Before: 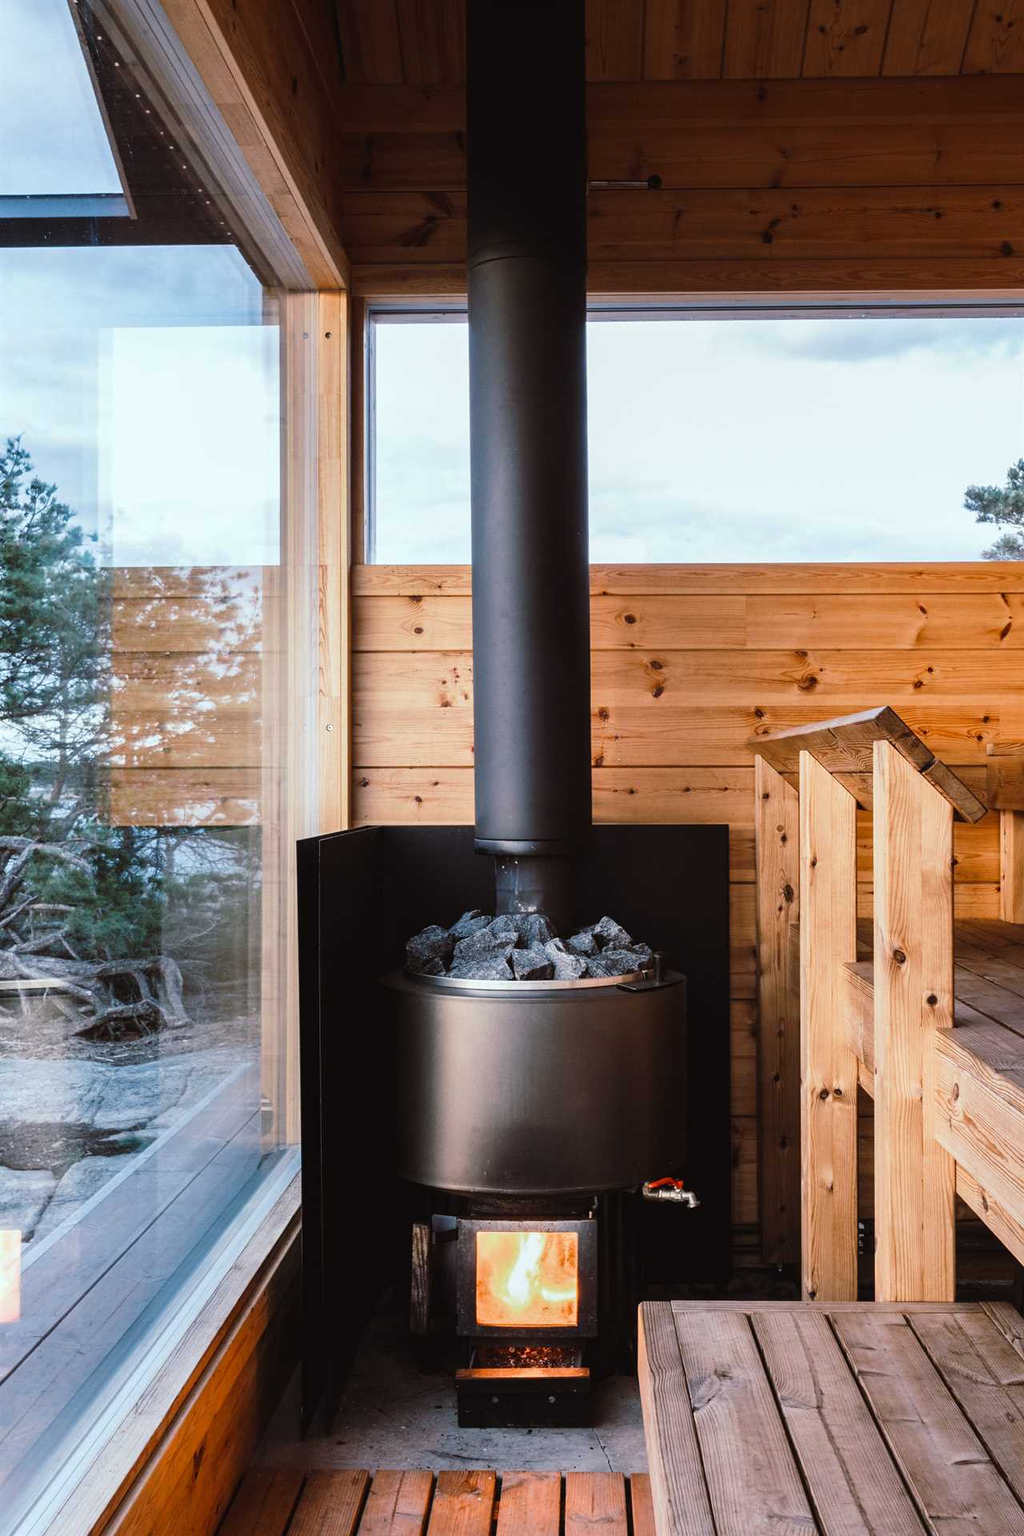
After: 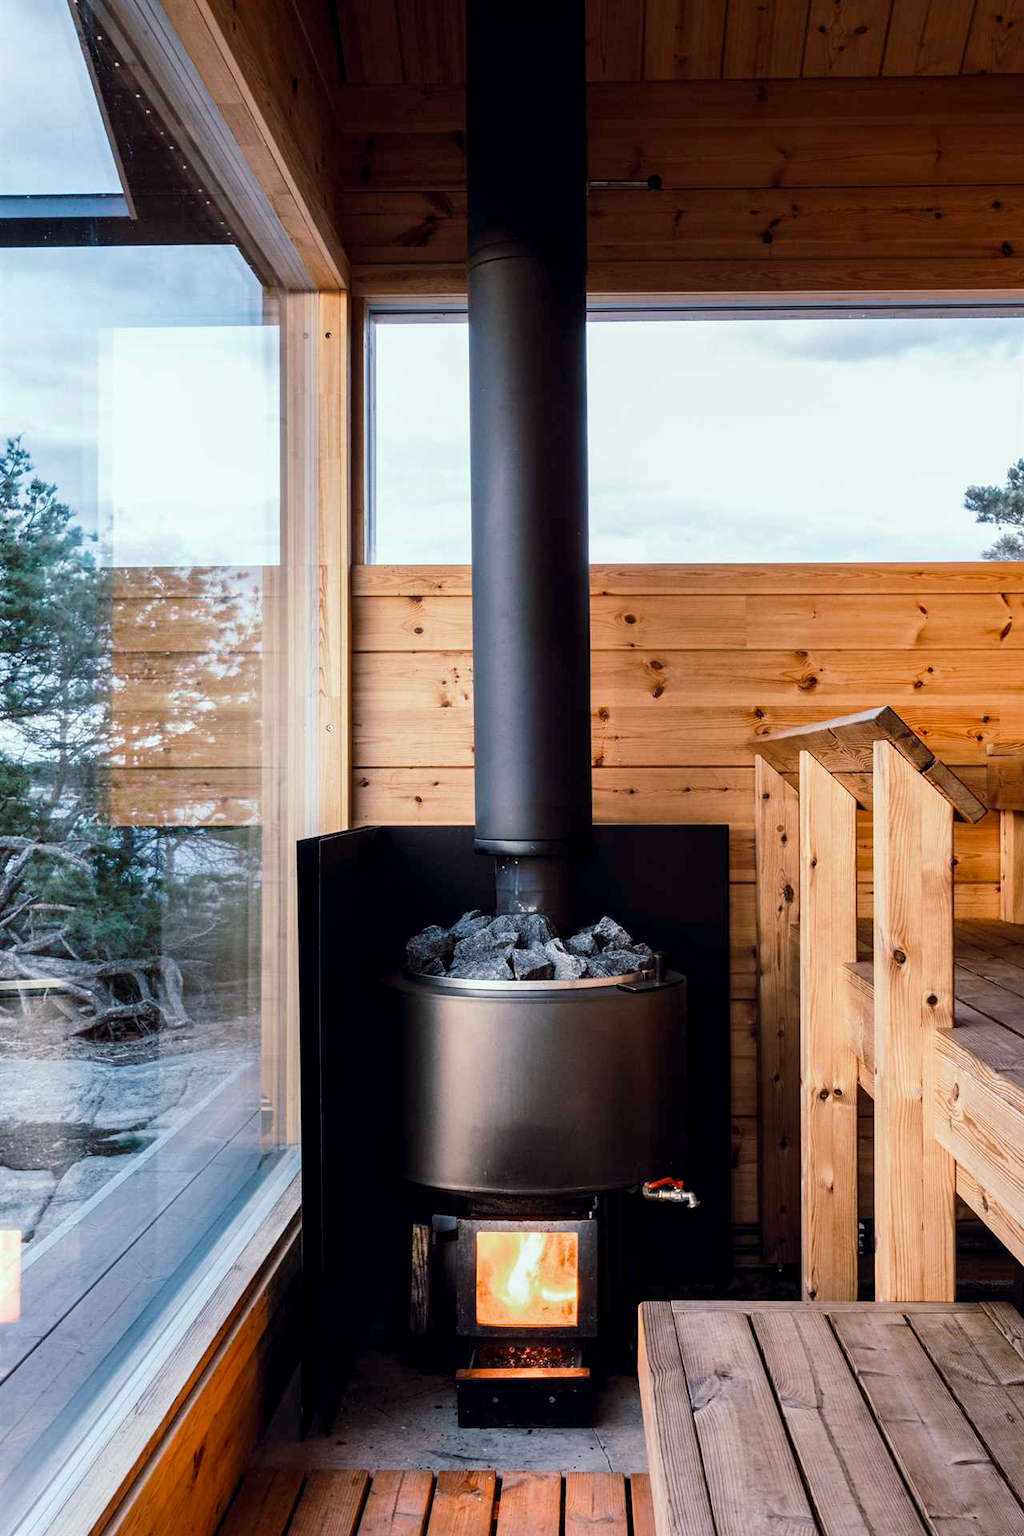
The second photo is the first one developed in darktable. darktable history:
exposure: black level correction 0.005, exposure 0.015 EV, compensate highlight preservation false
color correction: highlights a* 0.357, highlights b* 2.67, shadows a* -1.18, shadows b* -4.44
